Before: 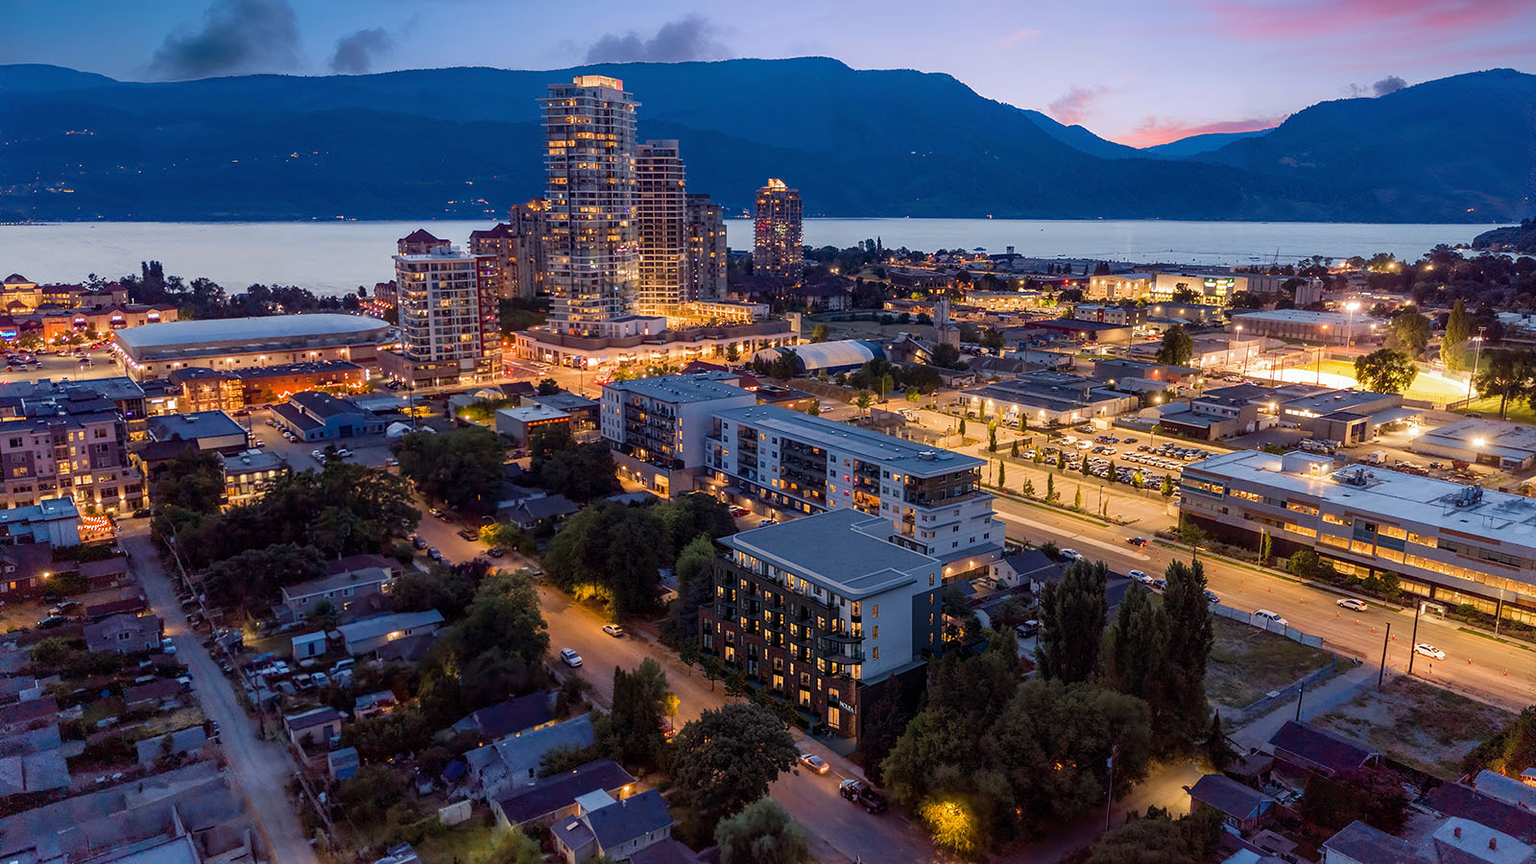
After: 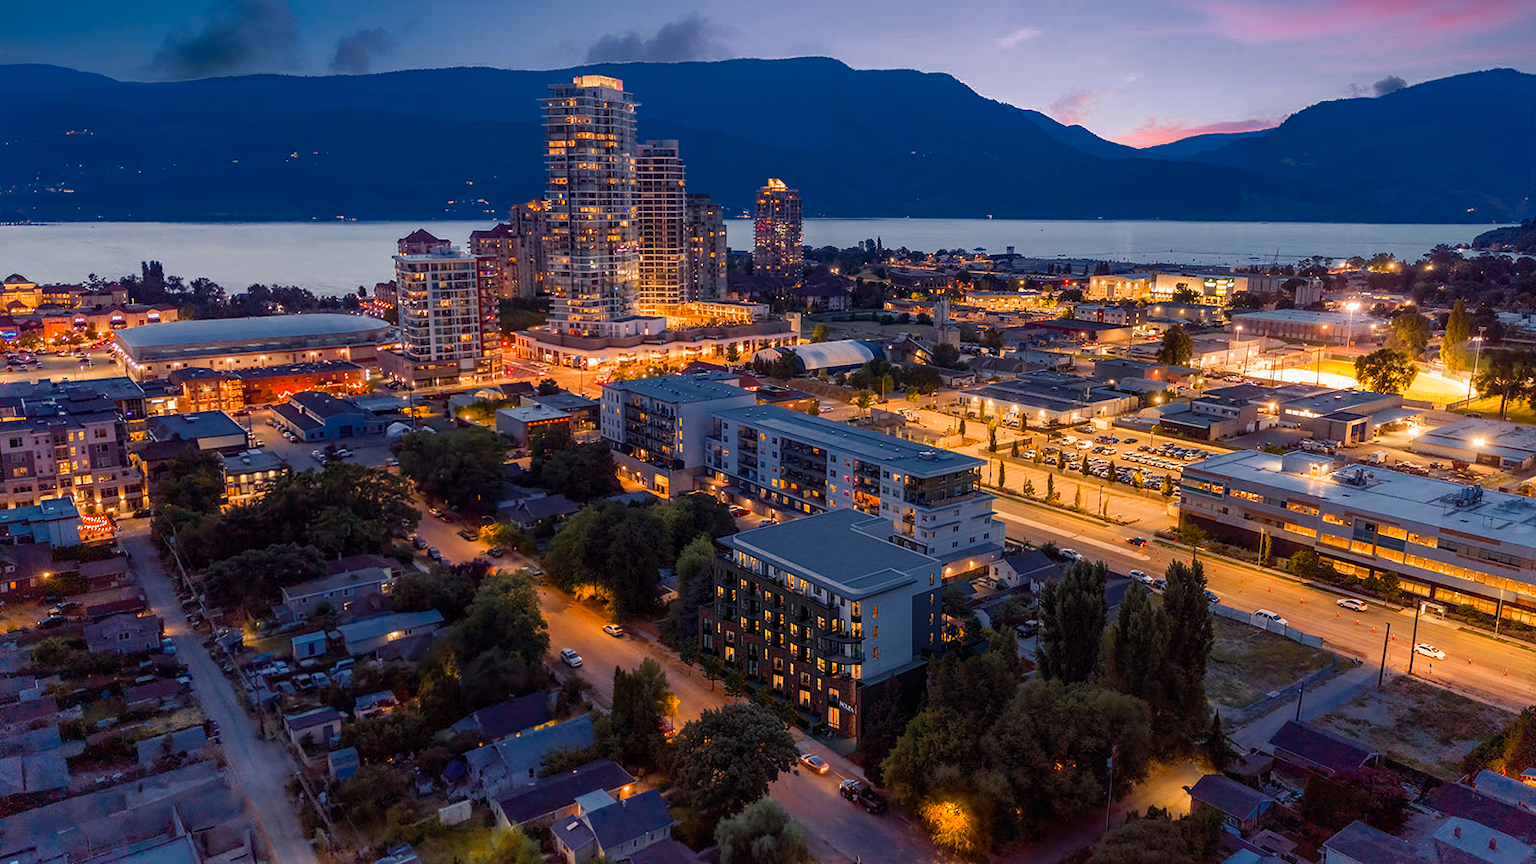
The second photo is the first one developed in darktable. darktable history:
color zones: curves: ch0 [(0, 0.499) (0.143, 0.5) (0.286, 0.5) (0.429, 0.476) (0.571, 0.284) (0.714, 0.243) (0.857, 0.449) (1, 0.499)]; ch1 [(0, 0.532) (0.143, 0.645) (0.286, 0.696) (0.429, 0.211) (0.571, 0.504) (0.714, 0.493) (0.857, 0.495) (1, 0.532)]; ch2 [(0, 0.5) (0.143, 0.5) (0.286, 0.427) (0.429, 0.324) (0.571, 0.5) (0.714, 0.5) (0.857, 0.5) (1, 0.5)]
rgb levels: preserve colors max RGB
